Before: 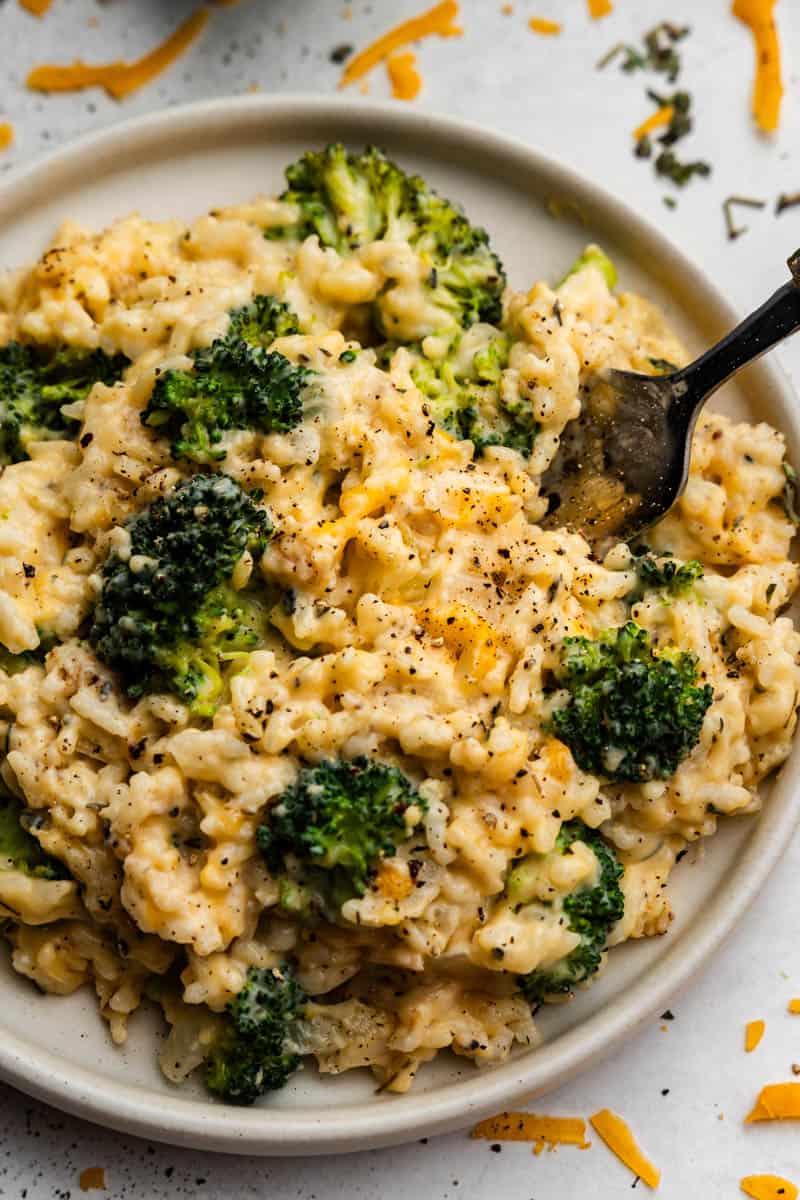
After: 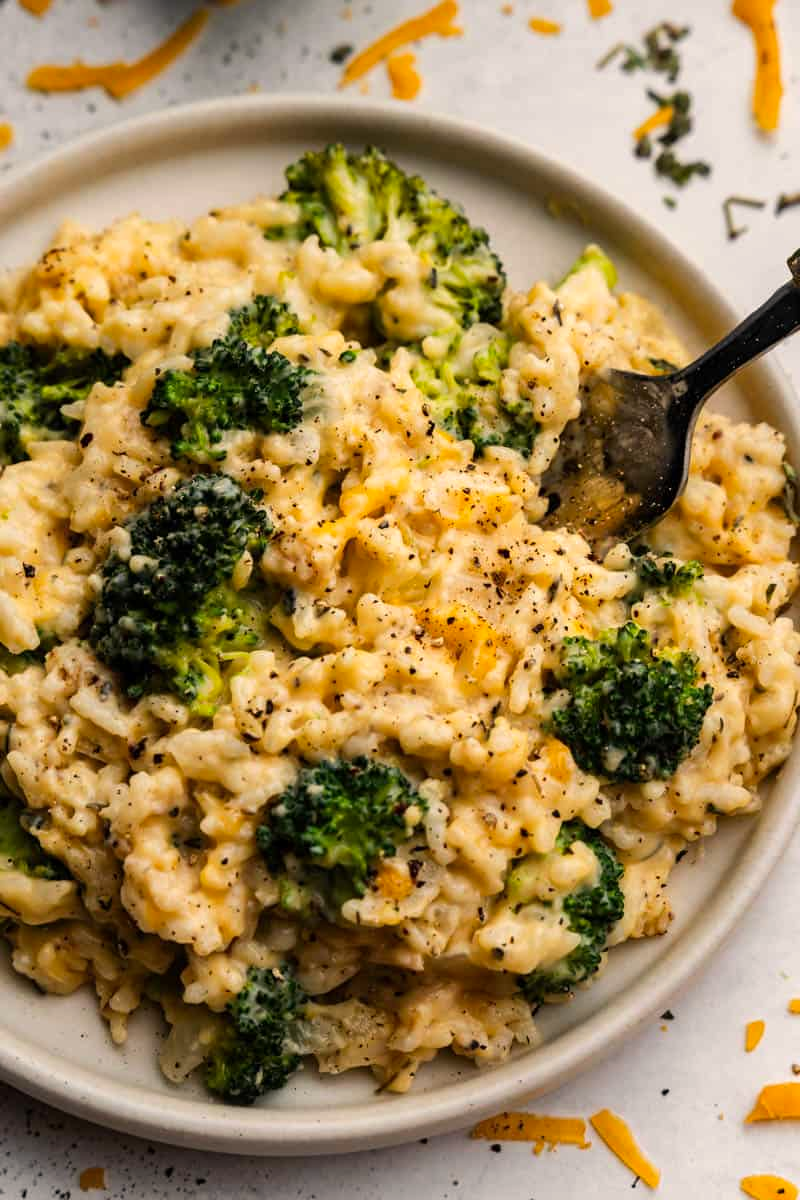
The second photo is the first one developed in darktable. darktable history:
color correction: highlights a* 3.59, highlights b* 5.12
